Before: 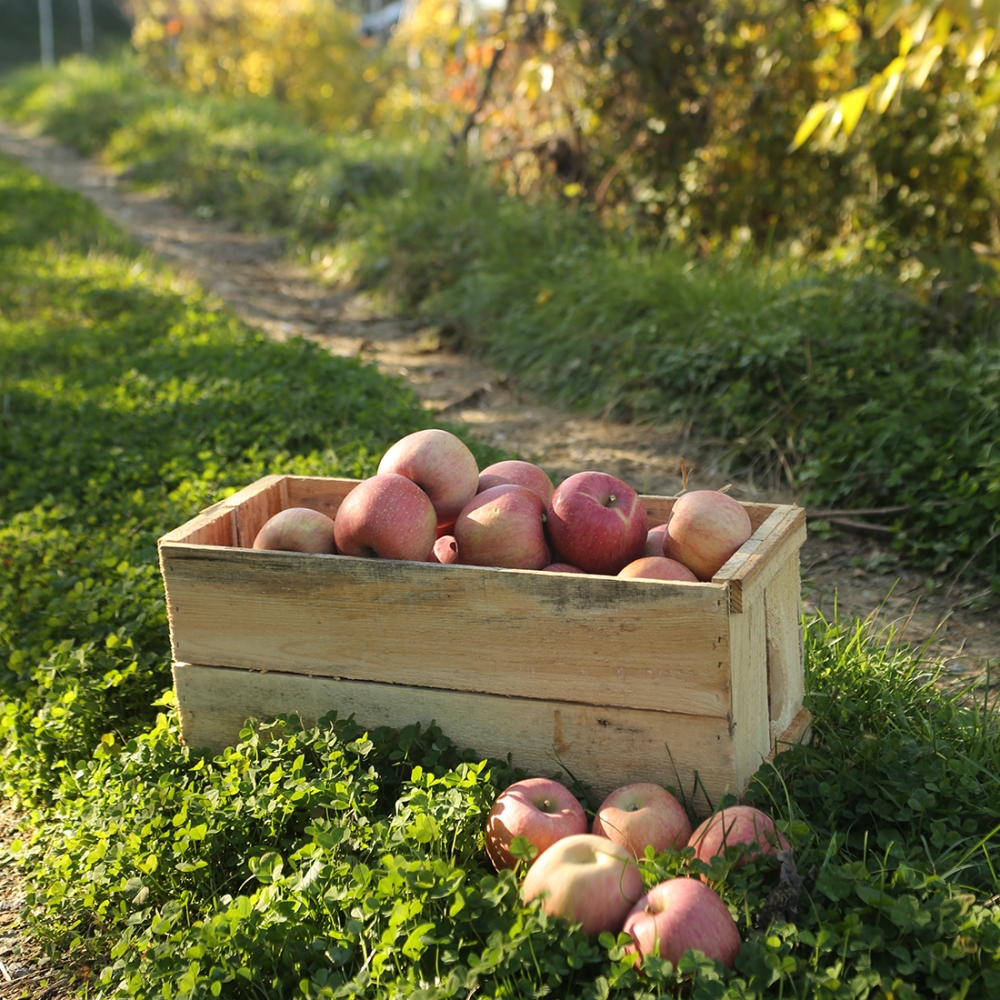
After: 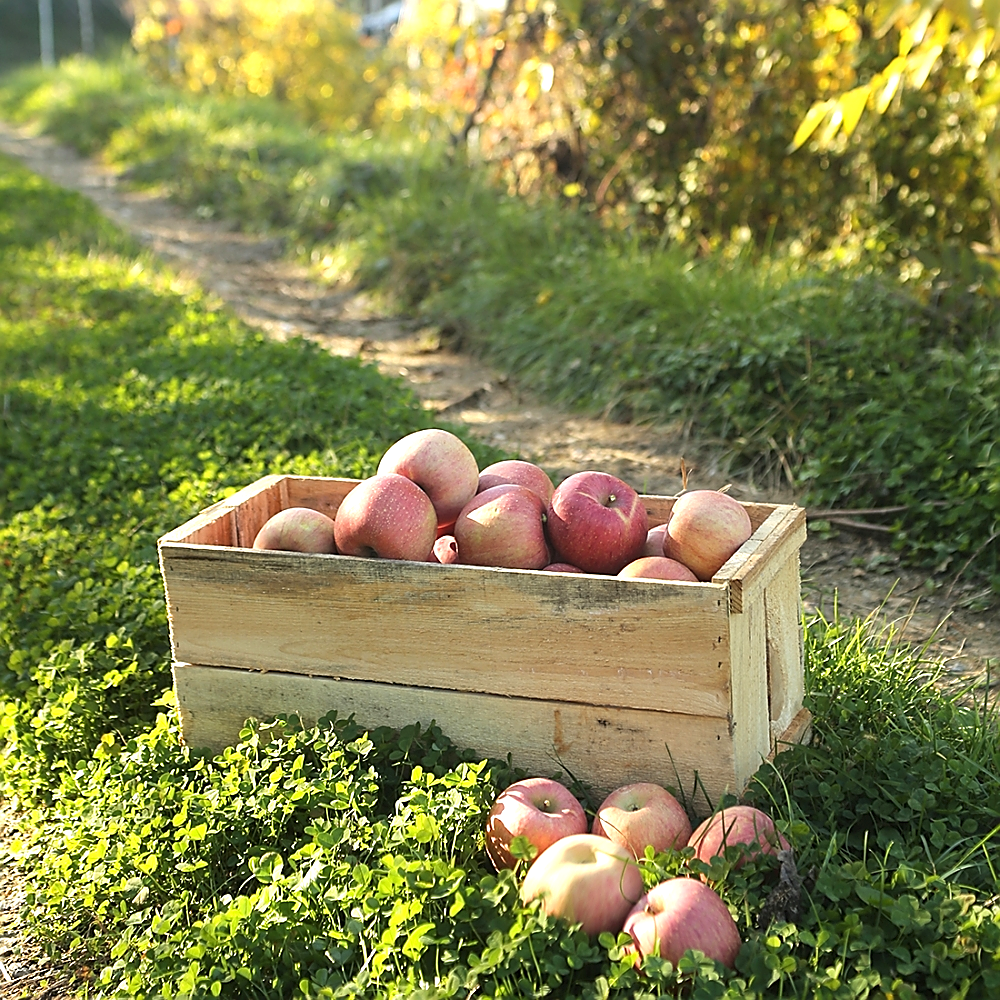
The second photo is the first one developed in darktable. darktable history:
sharpen: radius 1.361, amount 1.257, threshold 0.635
exposure: black level correction 0, exposure 0.697 EV, compensate exposure bias true, compensate highlight preservation false
